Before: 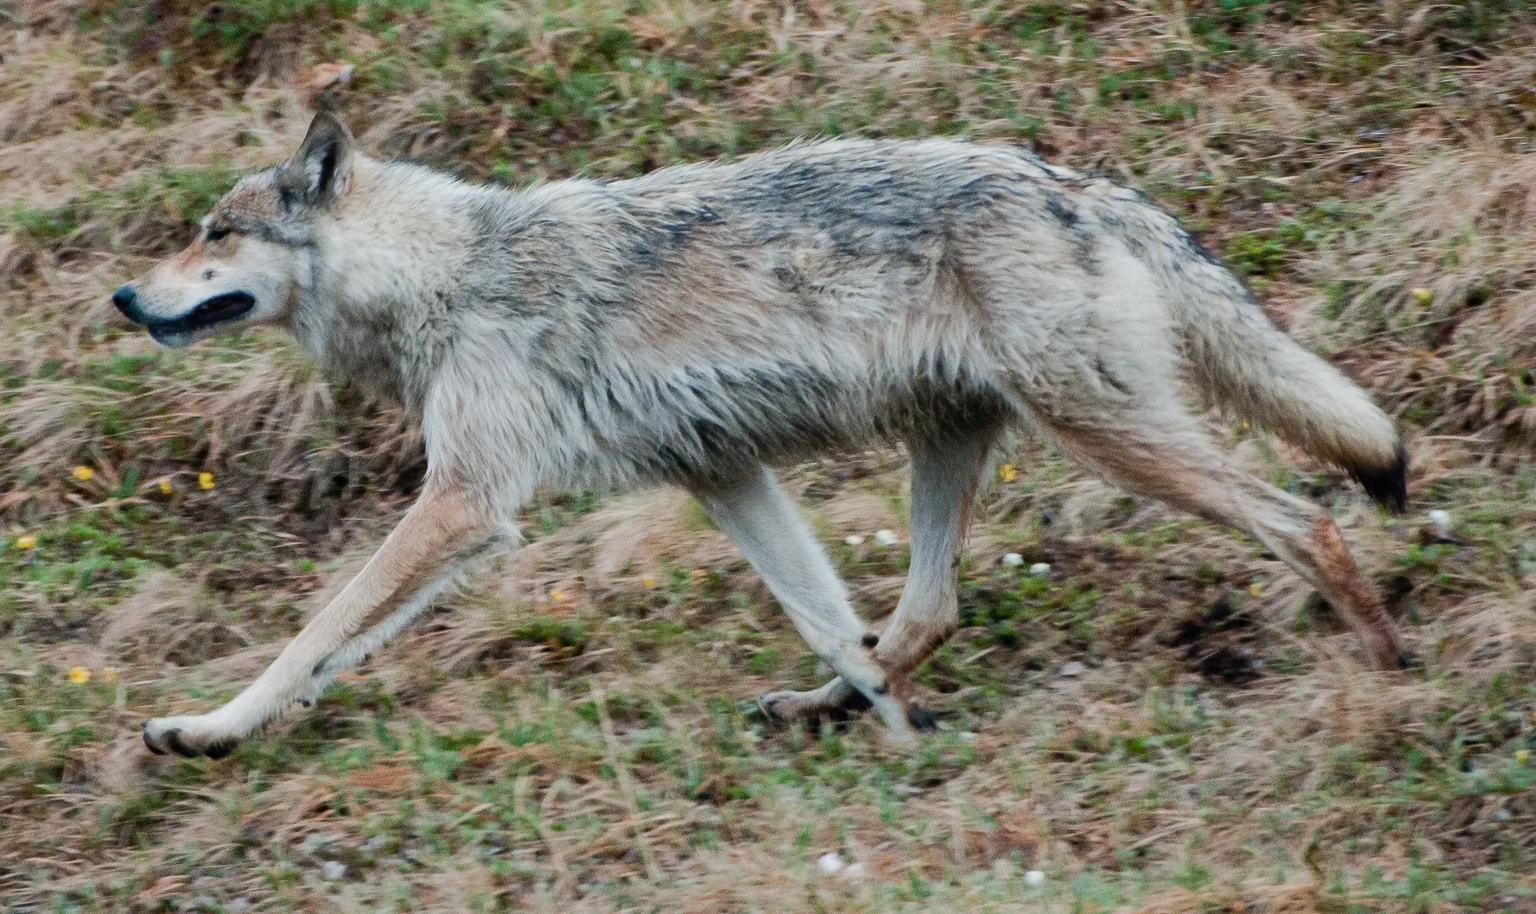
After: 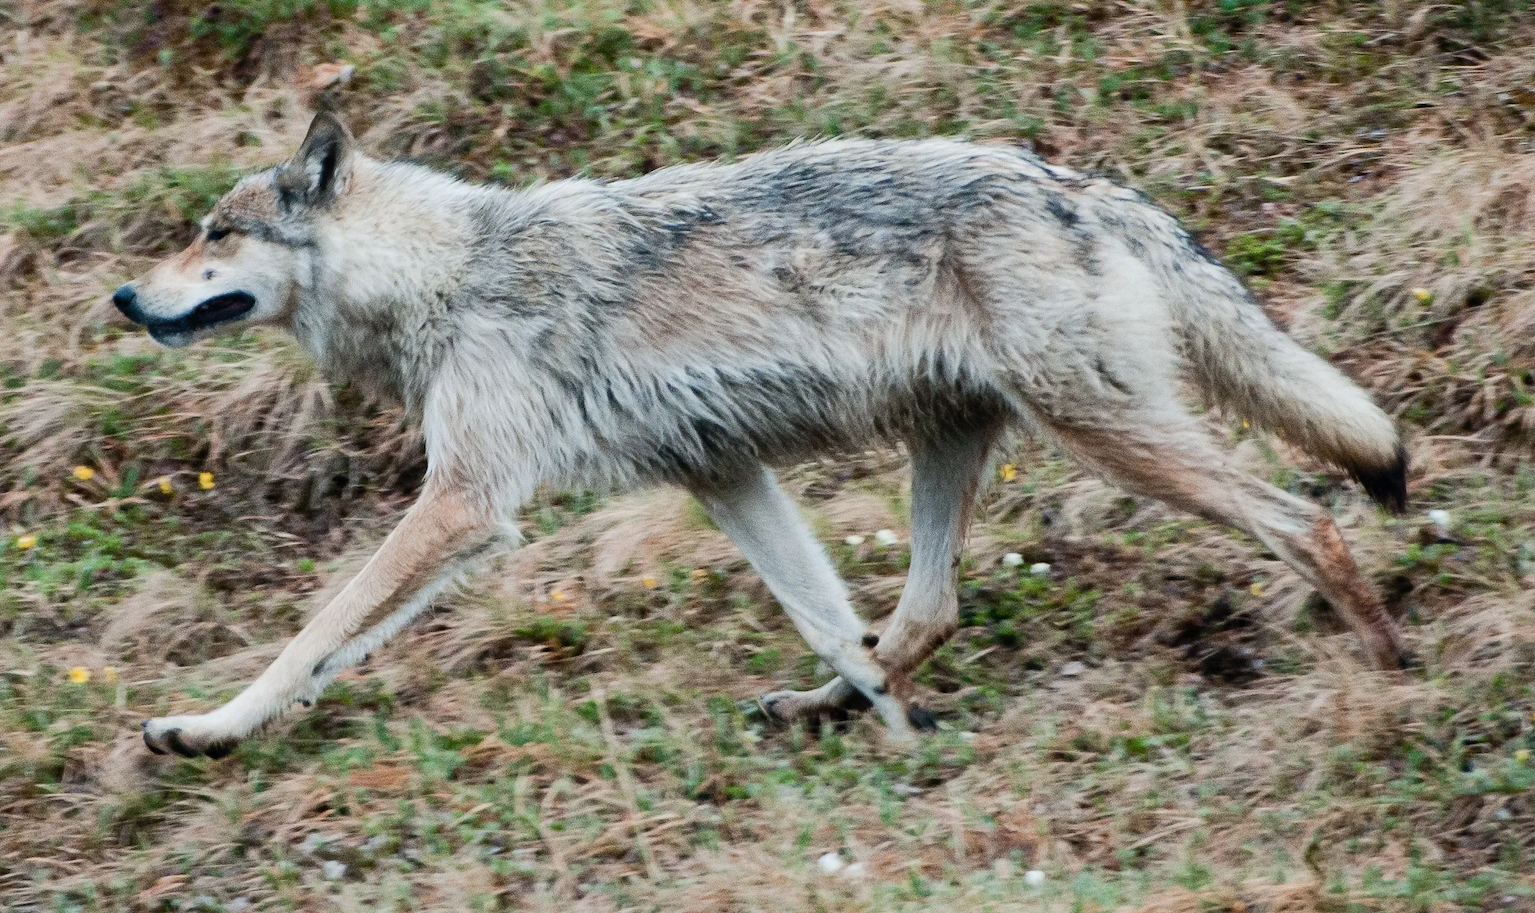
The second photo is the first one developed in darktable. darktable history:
contrast brightness saturation: contrast 0.147, brightness 0.049
